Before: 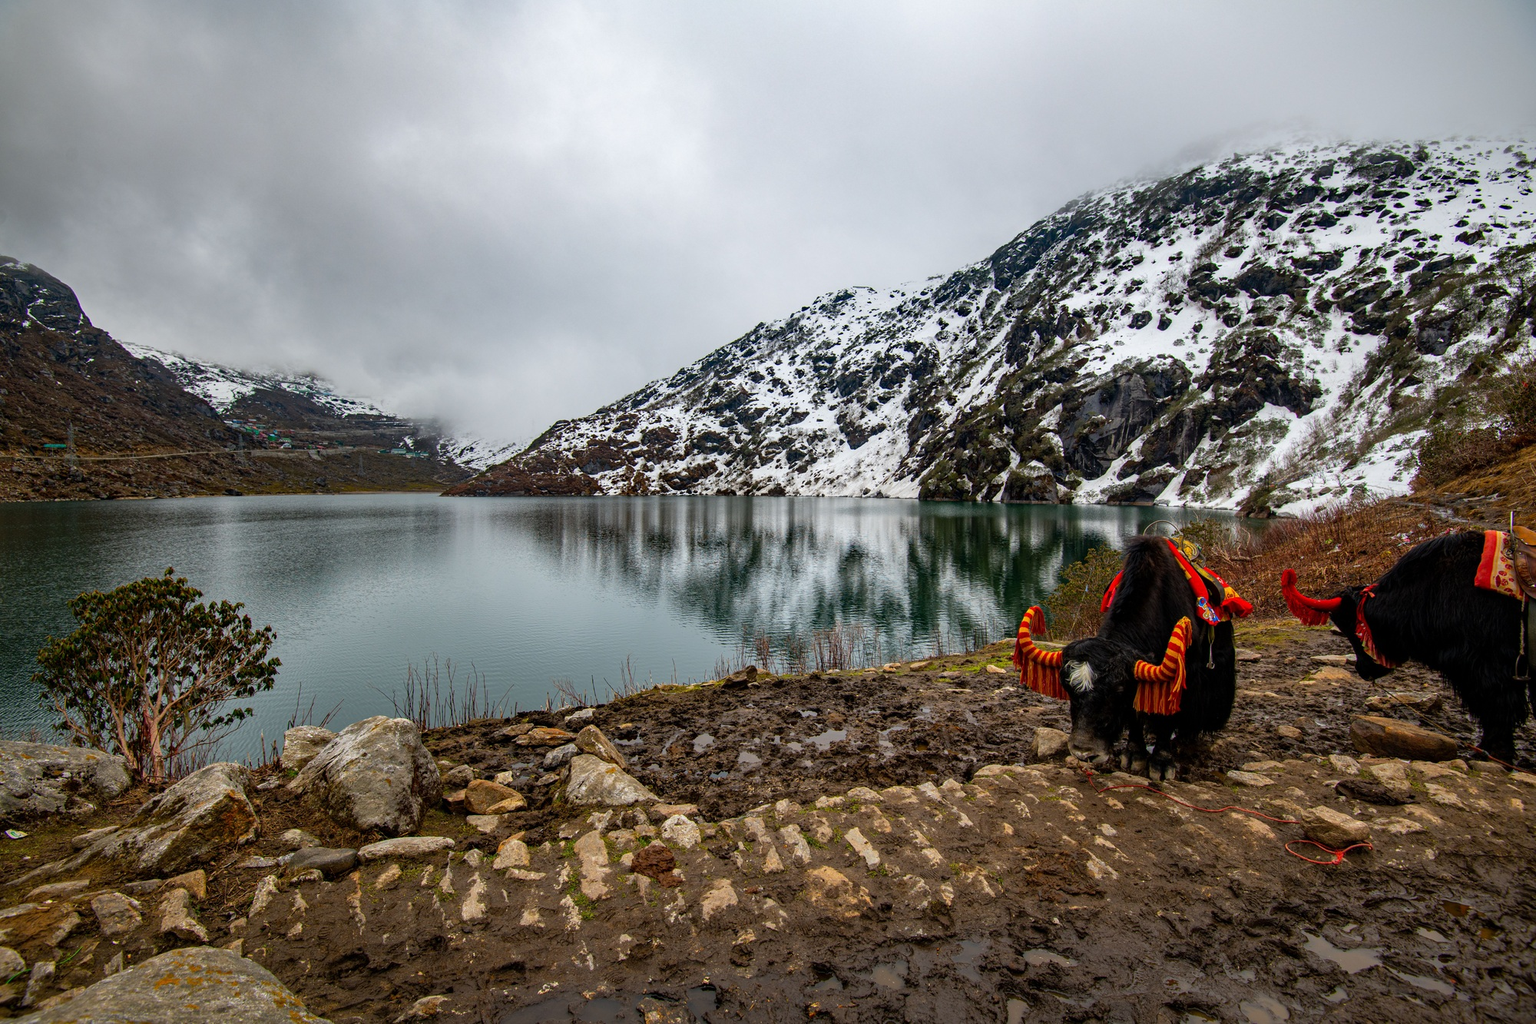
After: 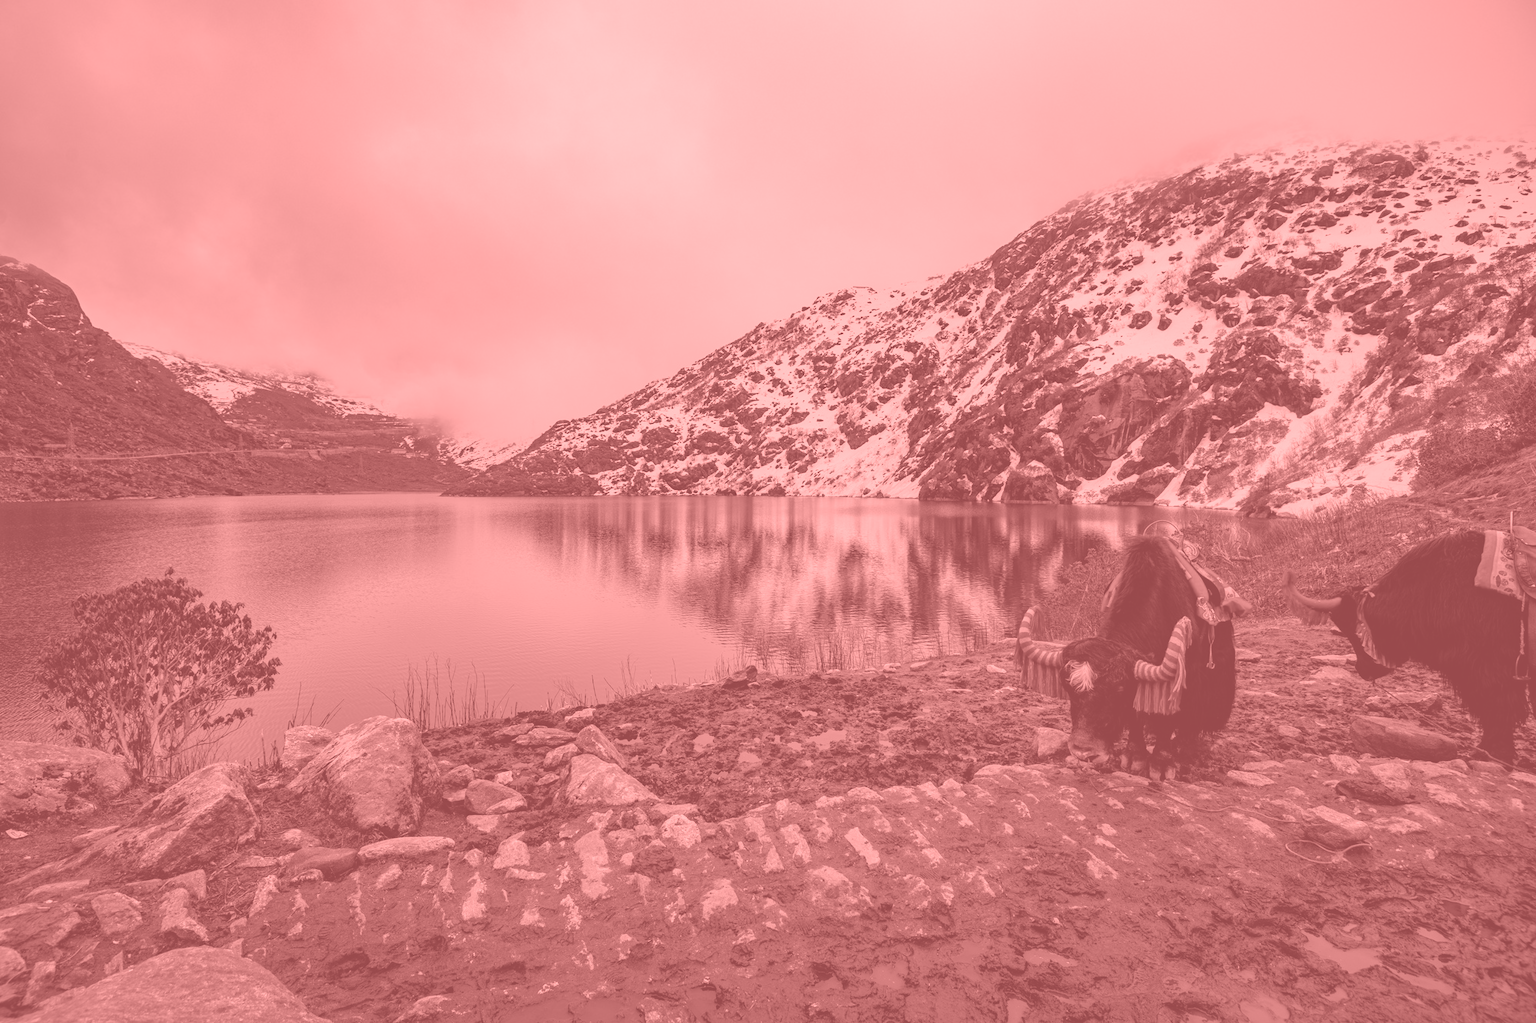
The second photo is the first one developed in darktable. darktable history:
colorize: saturation 51%, source mix 50.67%, lightness 50.67%
